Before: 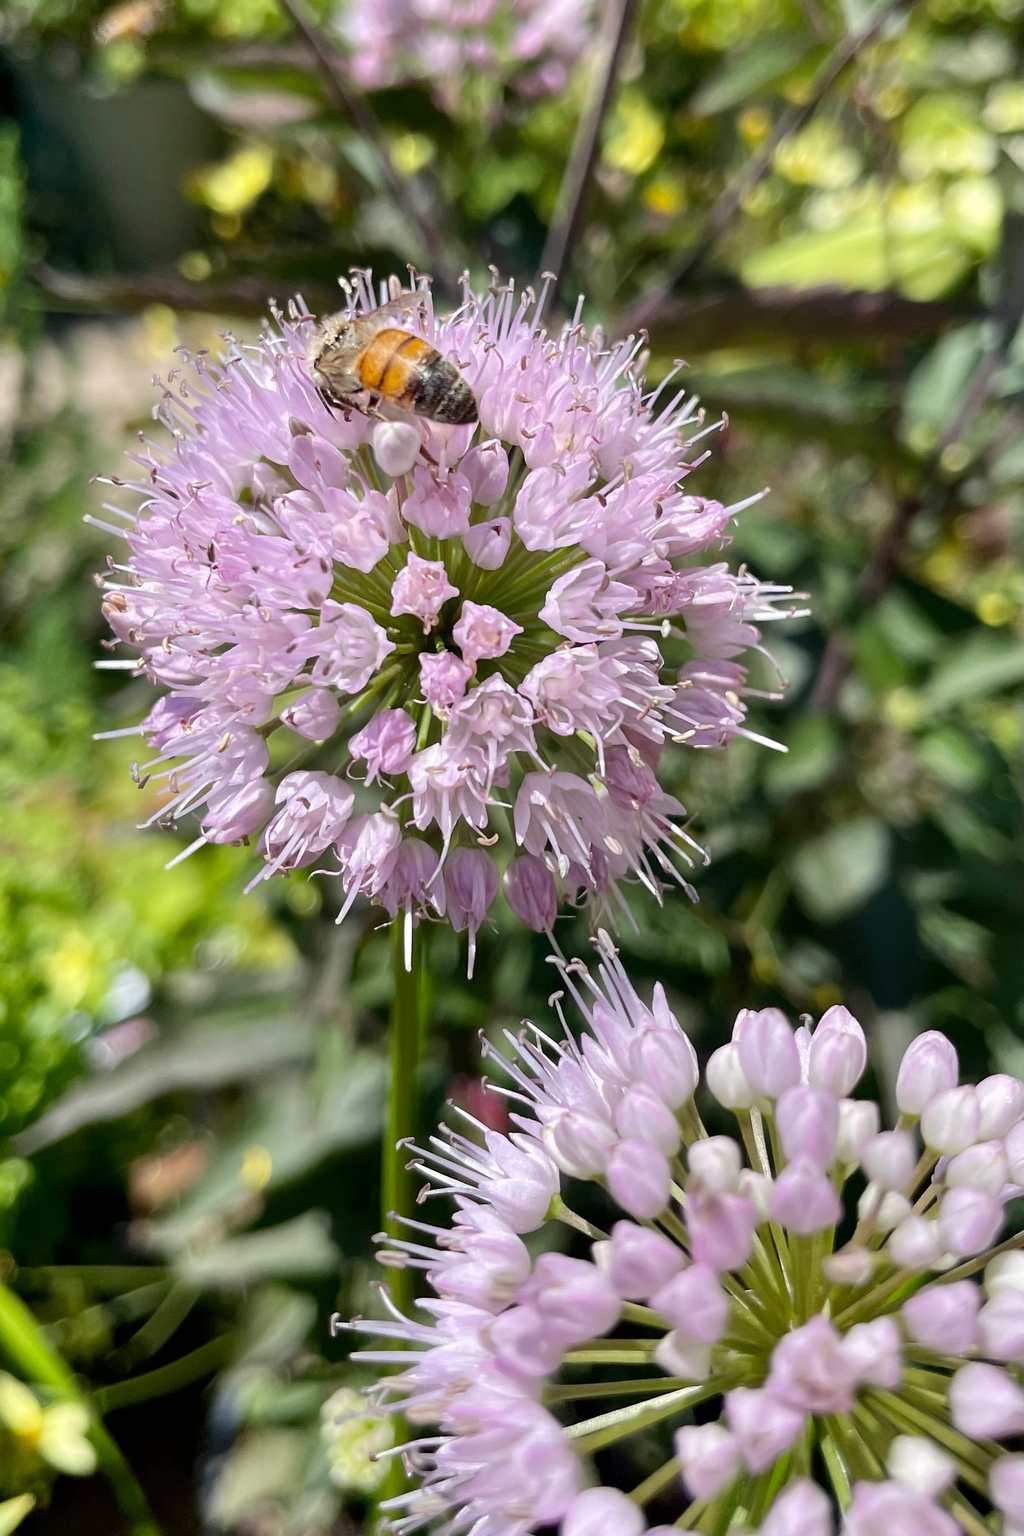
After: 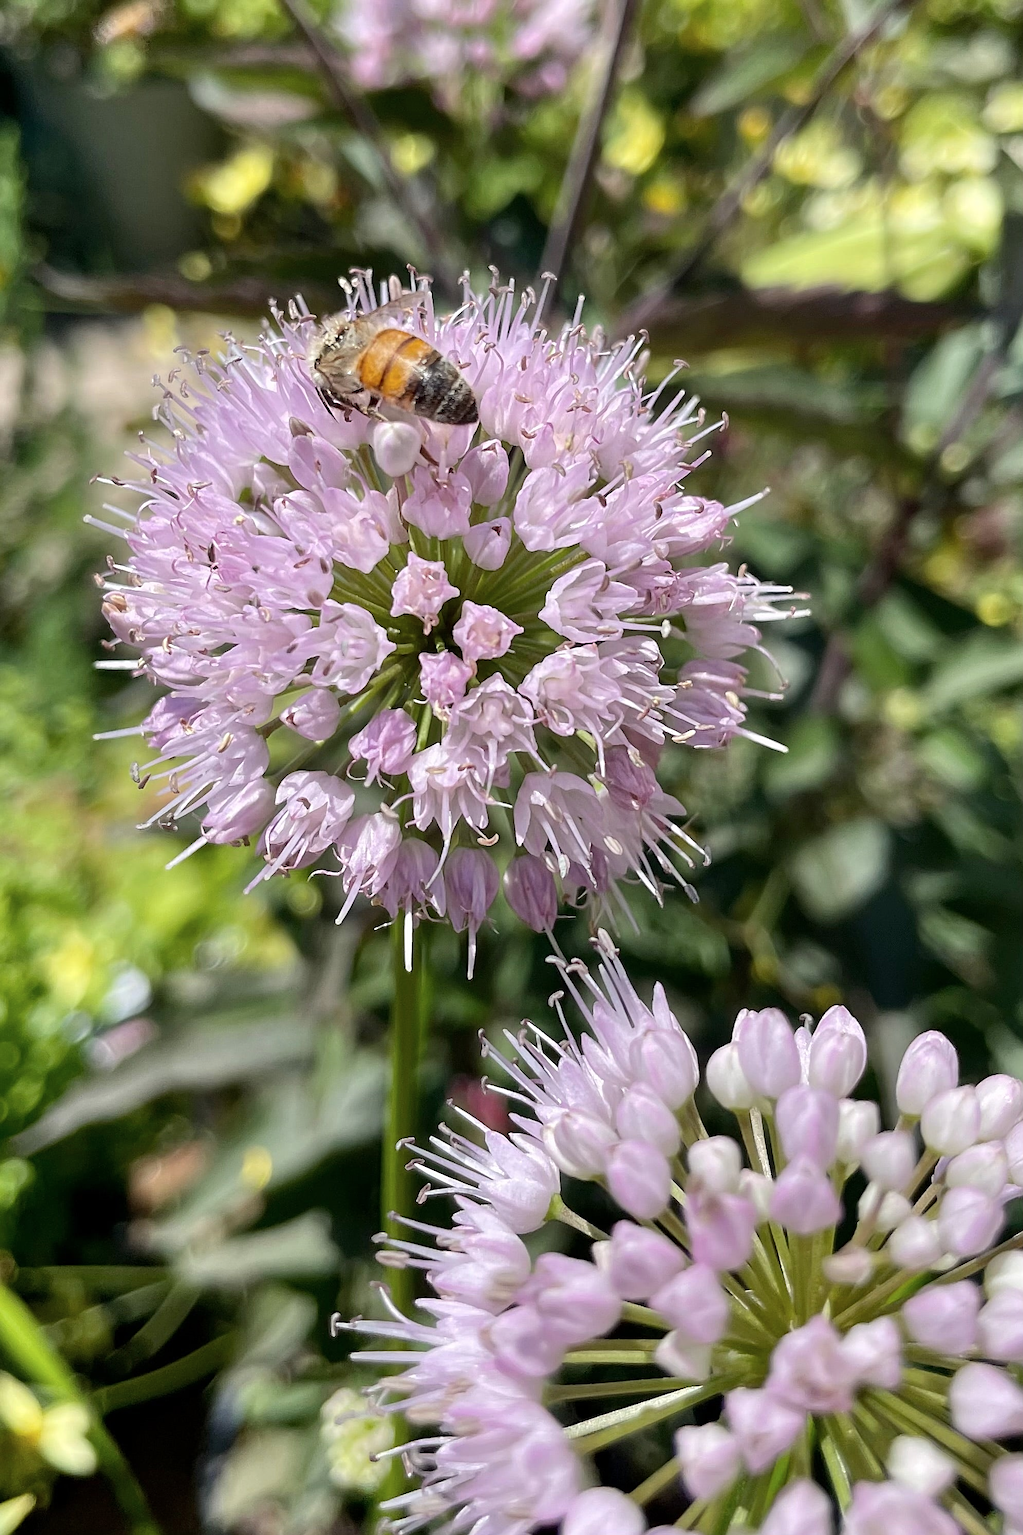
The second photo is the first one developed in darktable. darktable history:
contrast brightness saturation: saturation -0.1
sharpen: on, module defaults
